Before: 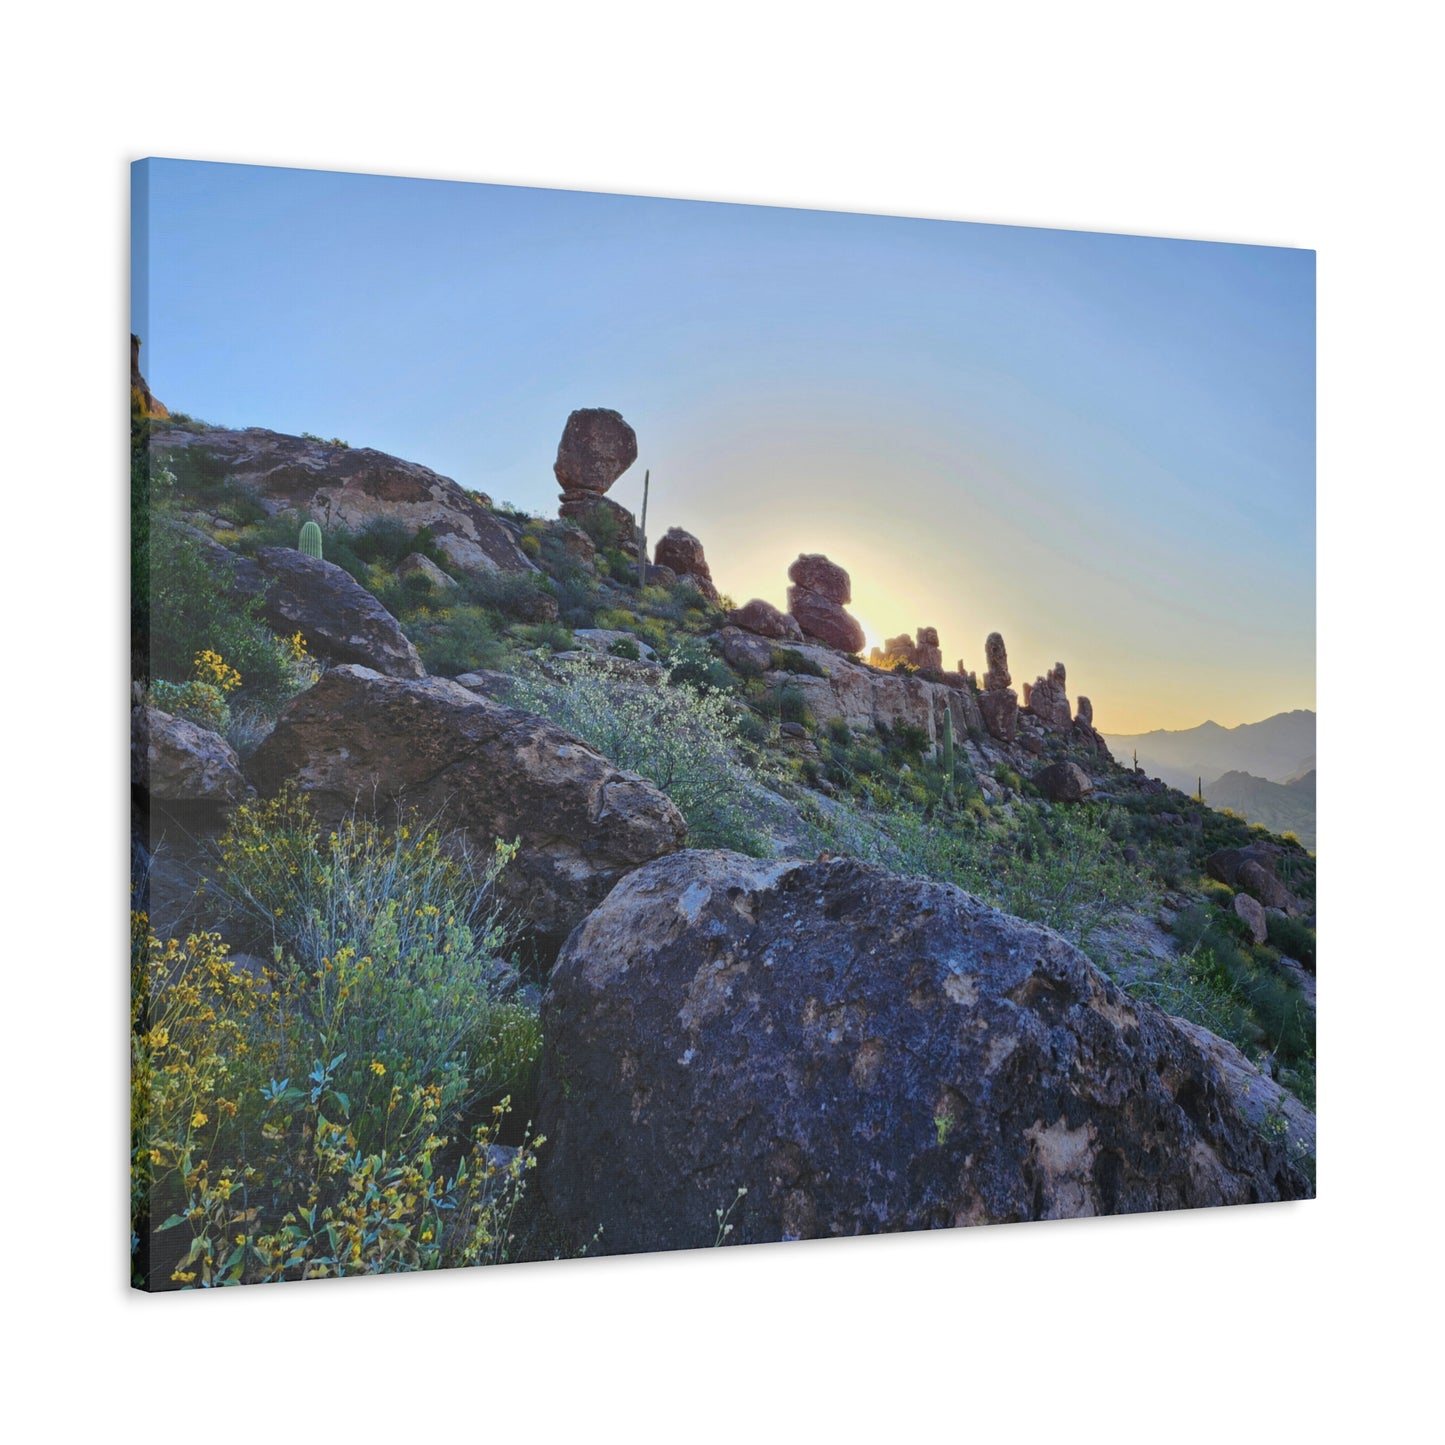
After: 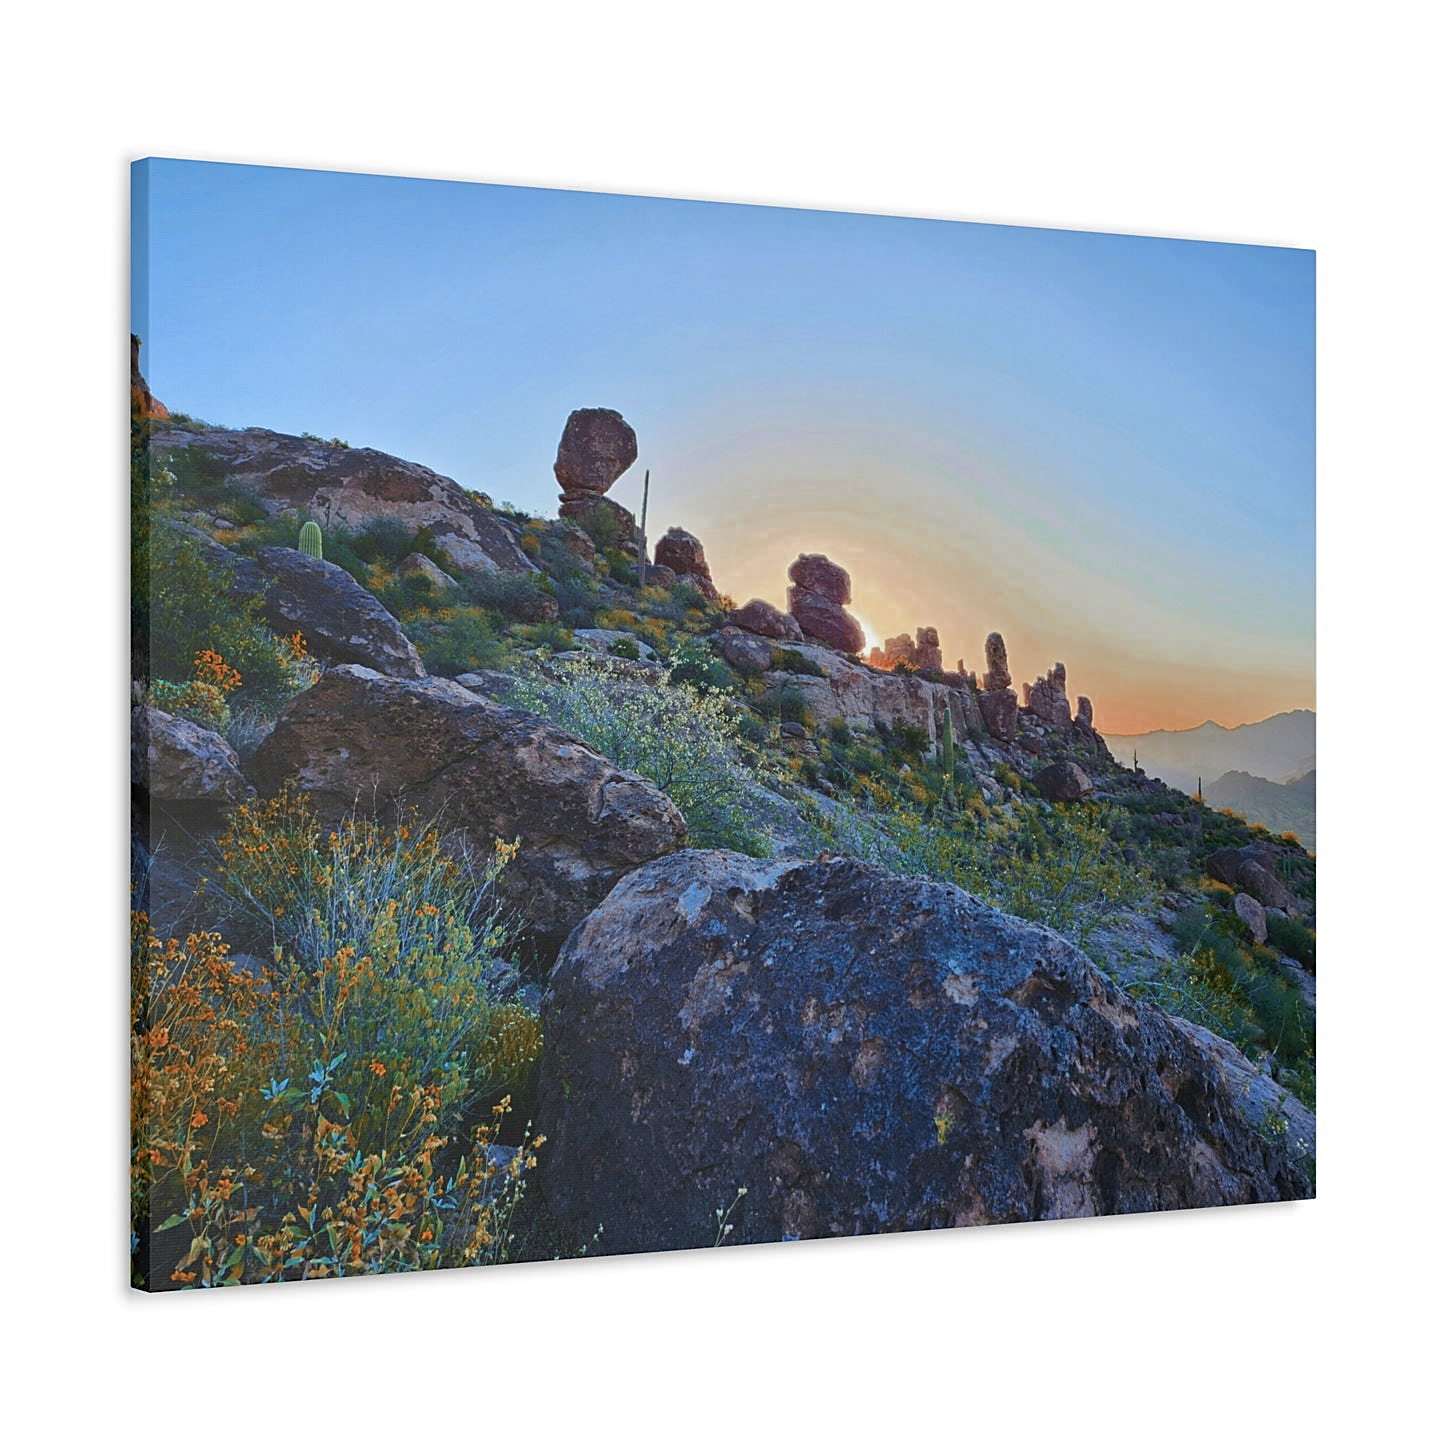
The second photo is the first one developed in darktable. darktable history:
velvia: on, module defaults
color zones: curves: ch0 [(0.006, 0.385) (0.143, 0.563) (0.243, 0.321) (0.352, 0.464) (0.516, 0.456) (0.625, 0.5) (0.75, 0.5) (0.875, 0.5)]; ch1 [(0, 0.5) (0.134, 0.504) (0.246, 0.463) (0.421, 0.515) (0.5, 0.56) (0.625, 0.5) (0.75, 0.5) (0.875, 0.5)]; ch2 [(0, 0.5) (0.131, 0.426) (0.307, 0.289) (0.38, 0.188) (0.513, 0.216) (0.625, 0.548) (0.75, 0.468) (0.838, 0.396) (0.971, 0.311)]
sharpen: amount 0.5
